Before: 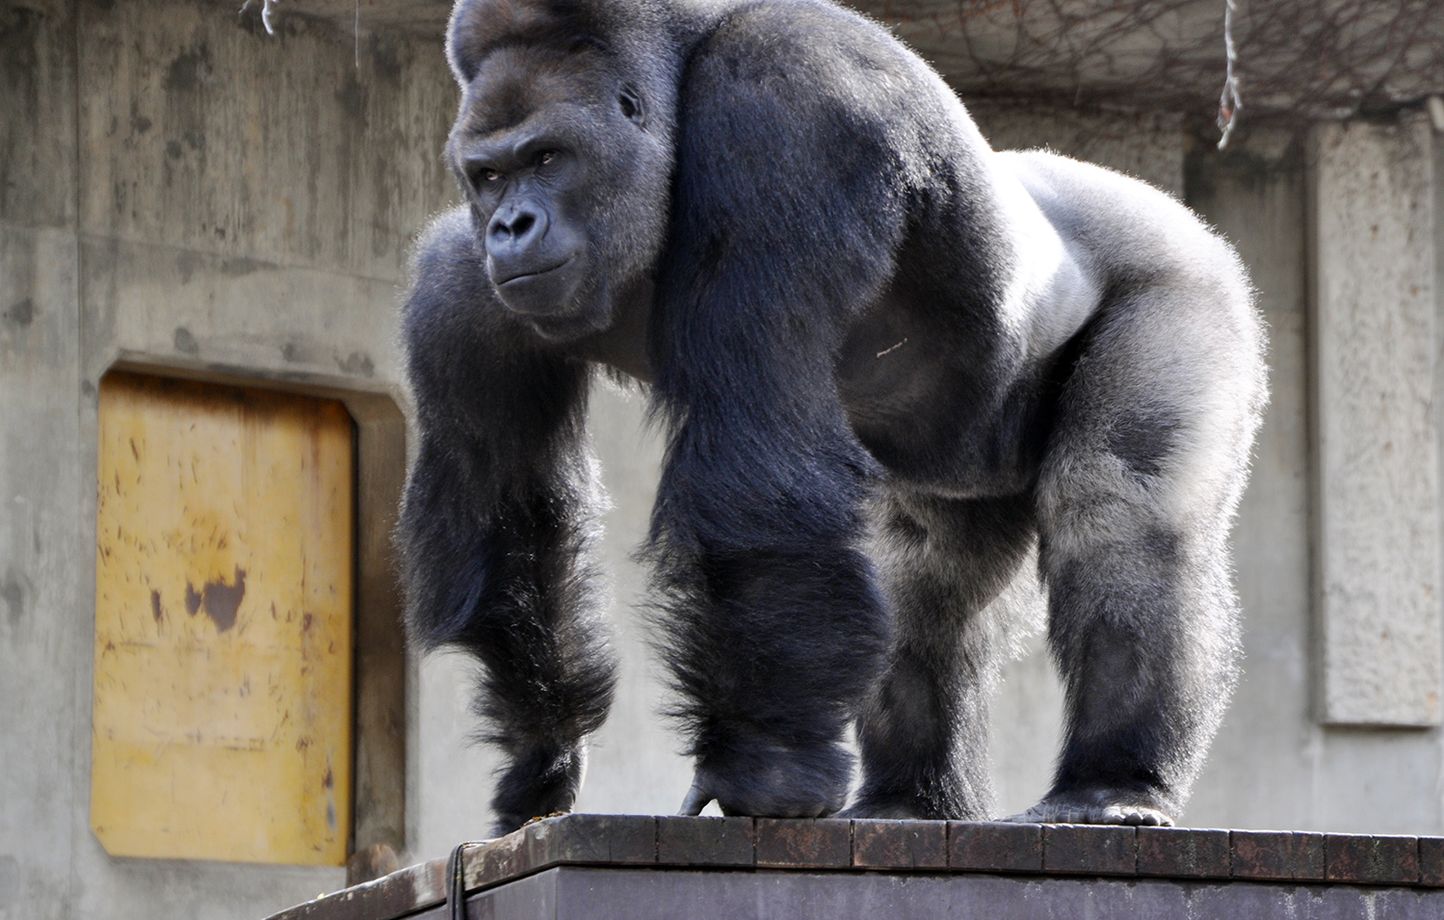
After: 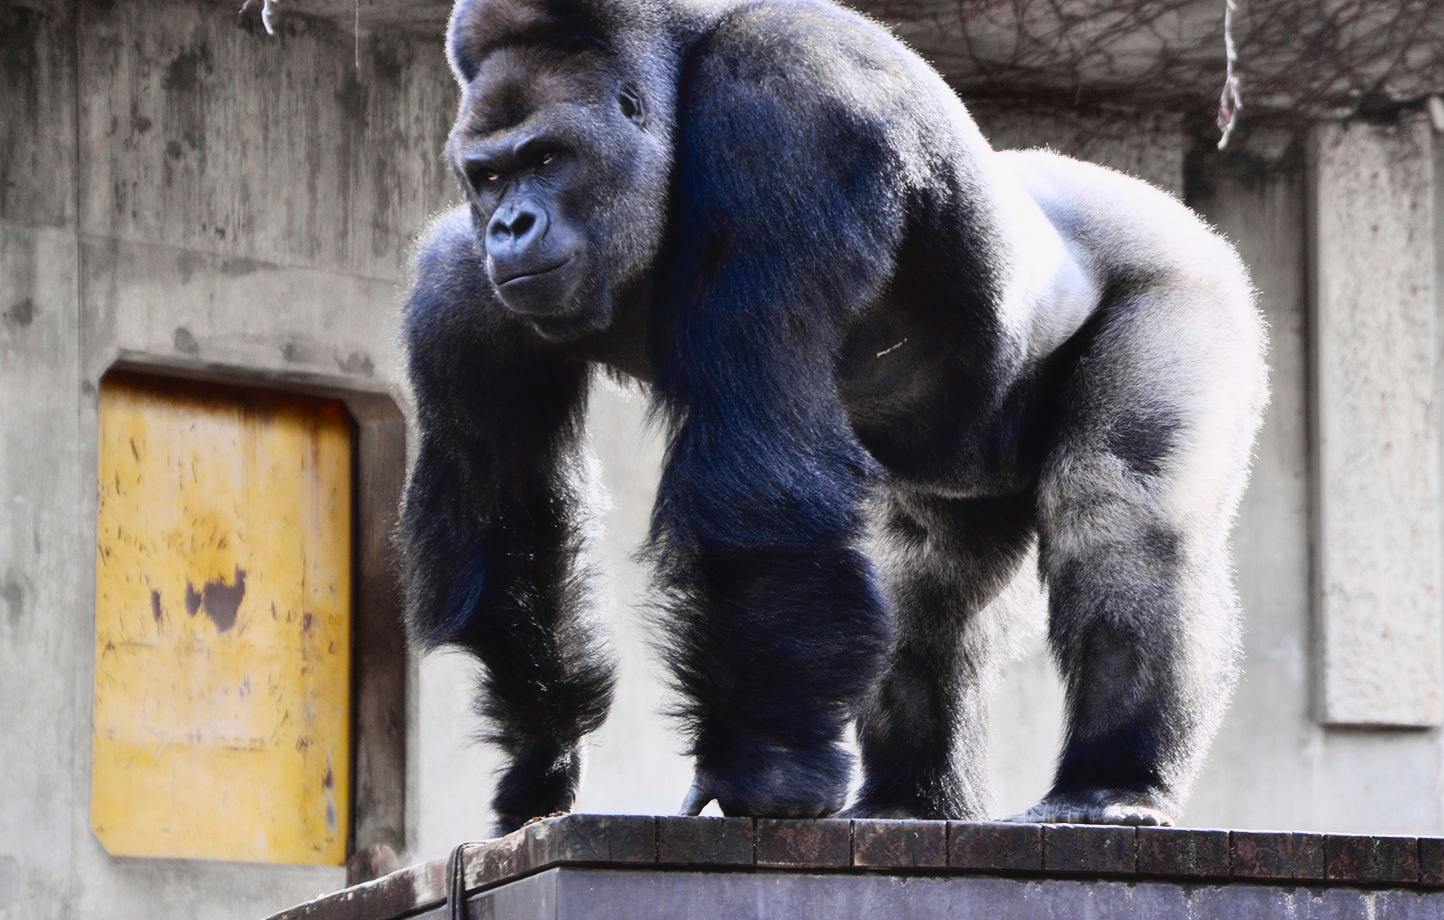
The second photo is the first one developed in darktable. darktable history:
tone curve: curves: ch0 [(0, 0.031) (0.139, 0.084) (0.311, 0.278) (0.495, 0.544) (0.718, 0.816) (0.841, 0.909) (1, 0.967)]; ch1 [(0, 0) (0.272, 0.249) (0.388, 0.385) (0.469, 0.456) (0.495, 0.497) (0.538, 0.545) (0.578, 0.595) (0.707, 0.778) (1, 1)]; ch2 [(0, 0) (0.125, 0.089) (0.353, 0.329) (0.443, 0.408) (0.502, 0.499) (0.557, 0.531) (0.608, 0.631) (1, 1)], color space Lab, independent channels, preserve colors none
haze removal: strength -0.1, adaptive false
vibrance: on, module defaults
